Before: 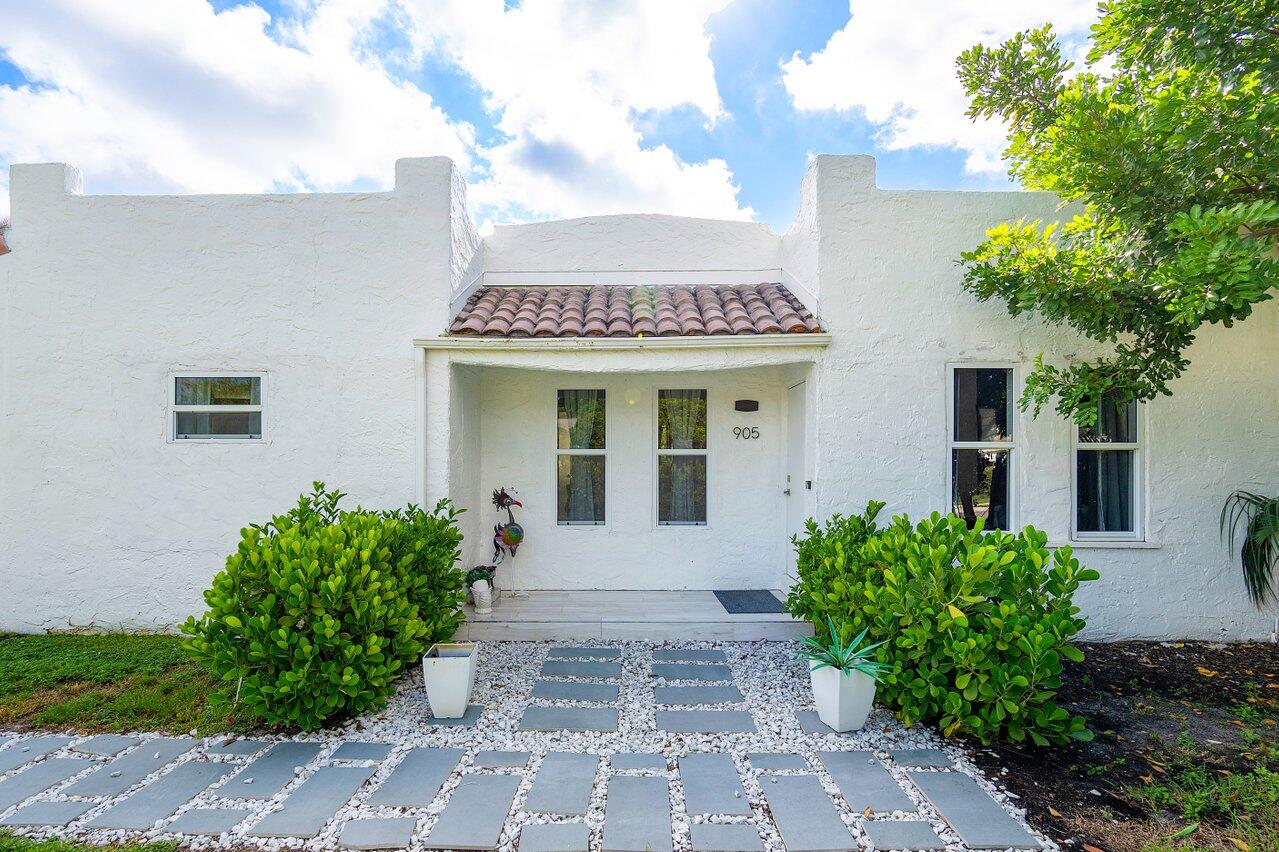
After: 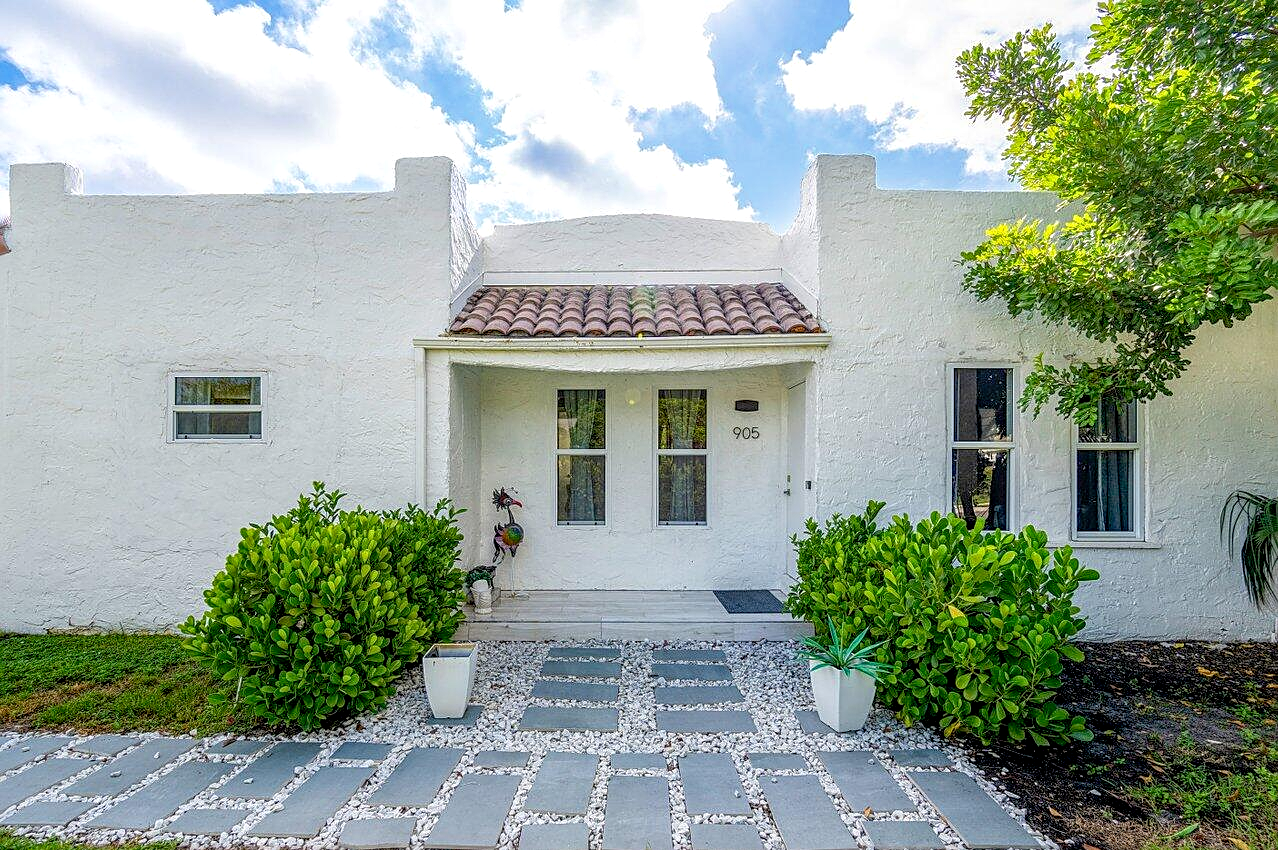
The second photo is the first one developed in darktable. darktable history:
exposure: black level correction 0.01, exposure 0.009 EV, compensate exposure bias true, compensate highlight preservation false
local contrast: highlights 5%, shadows 2%, detail 134%
crop: top 0.031%, bottom 0.143%
sharpen: on, module defaults
